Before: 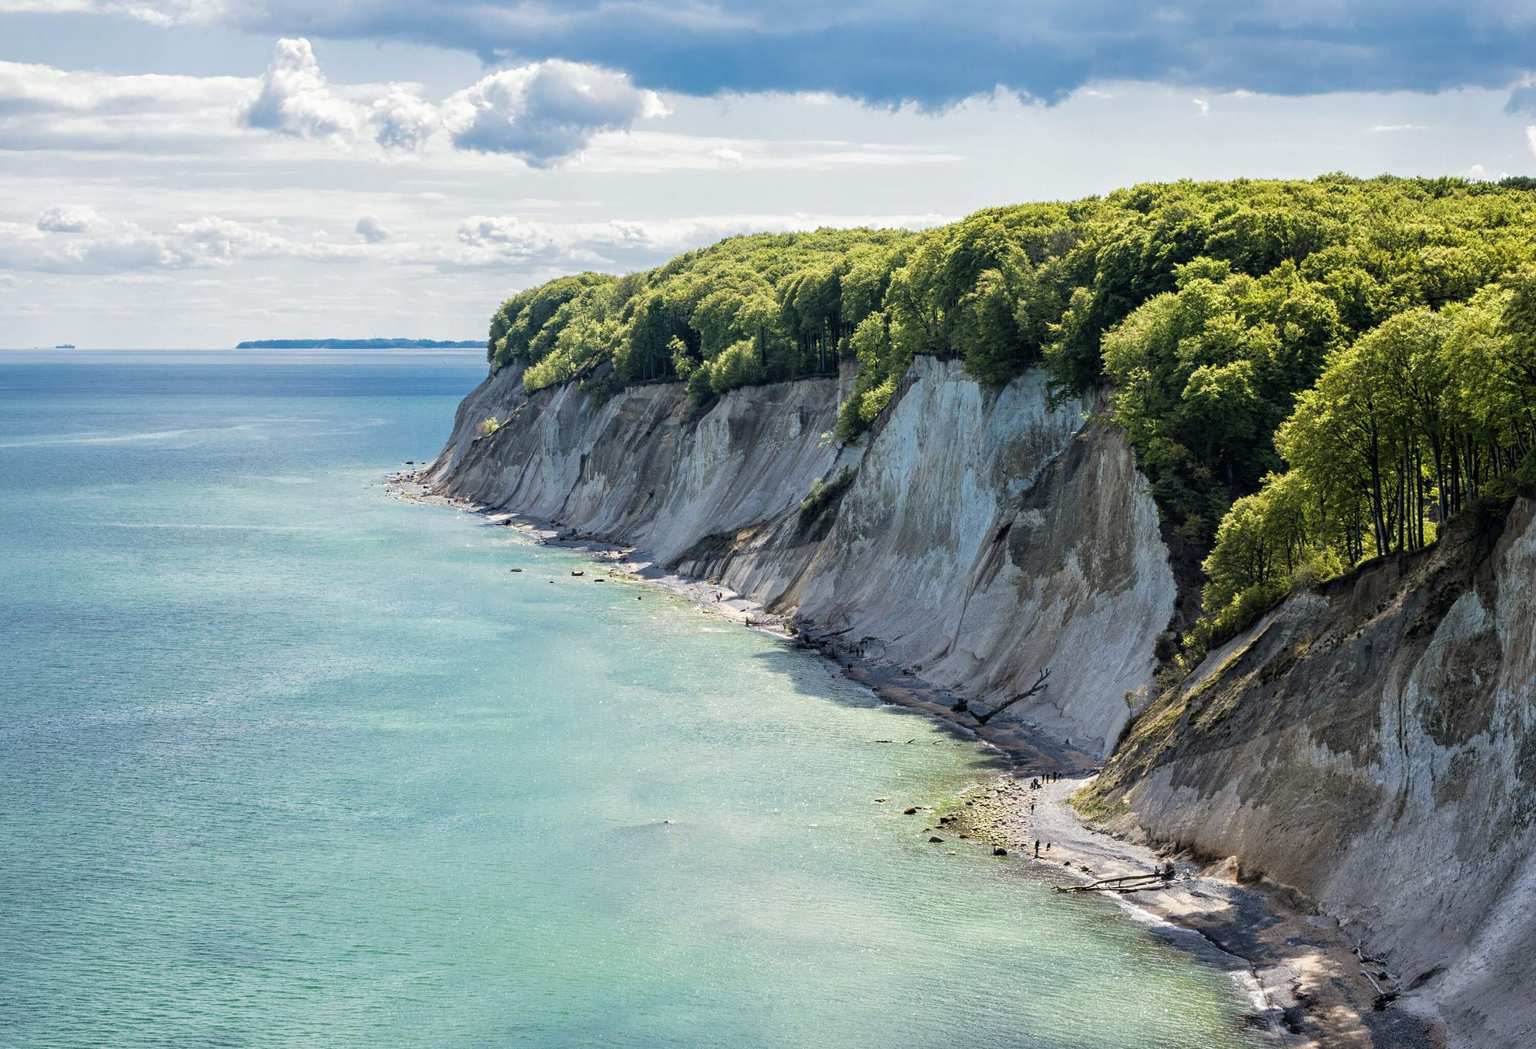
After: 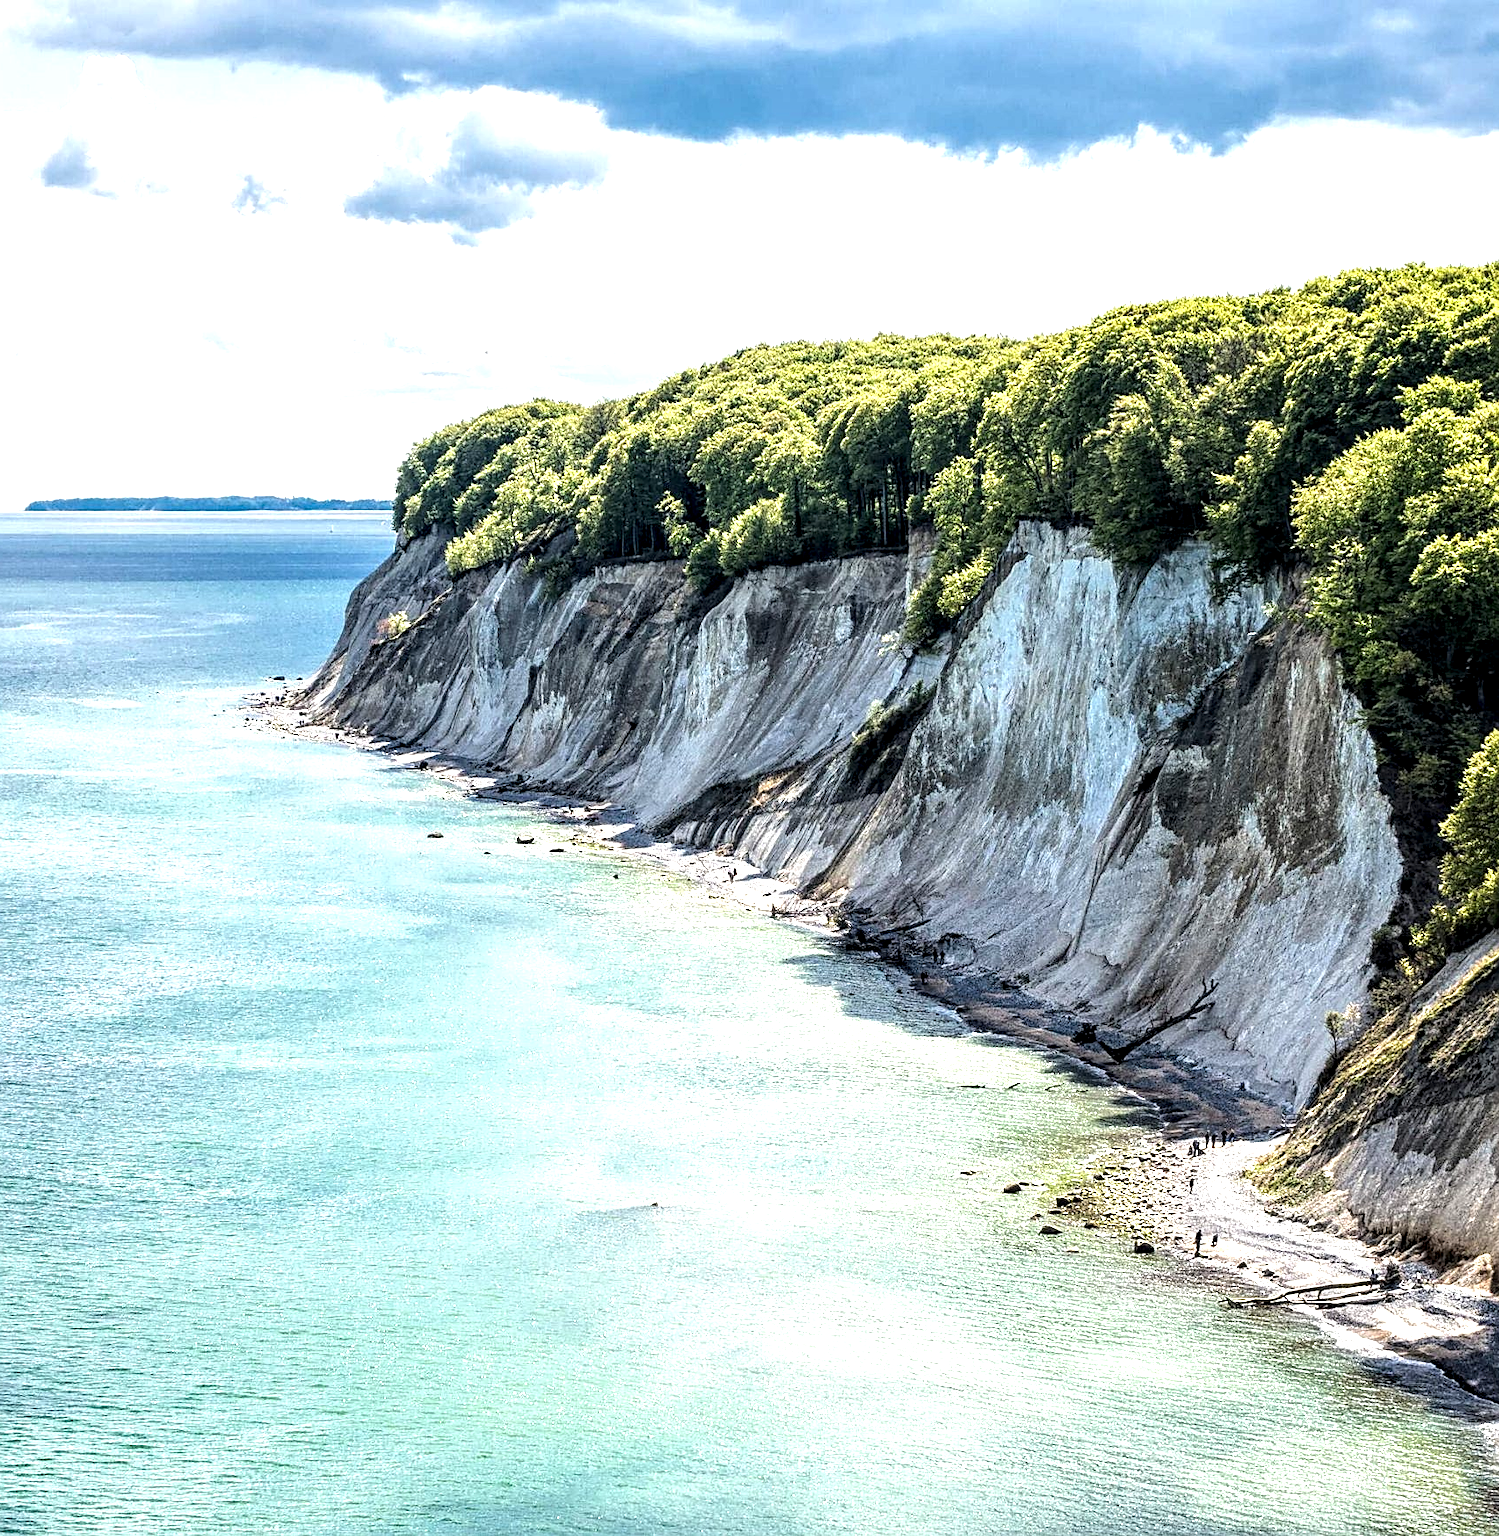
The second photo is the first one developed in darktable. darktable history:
crop and rotate: left 14.292%, right 19.041%
sharpen: amount 0.478
local contrast: detail 160%
exposure: black level correction 0, exposure 0.5 EV, compensate highlight preservation false
tone equalizer: -8 EV -0.417 EV, -7 EV -0.389 EV, -6 EV -0.333 EV, -5 EV -0.222 EV, -3 EV 0.222 EV, -2 EV 0.333 EV, -1 EV 0.389 EV, +0 EV 0.417 EV, edges refinement/feathering 500, mask exposure compensation -1.57 EV, preserve details no
